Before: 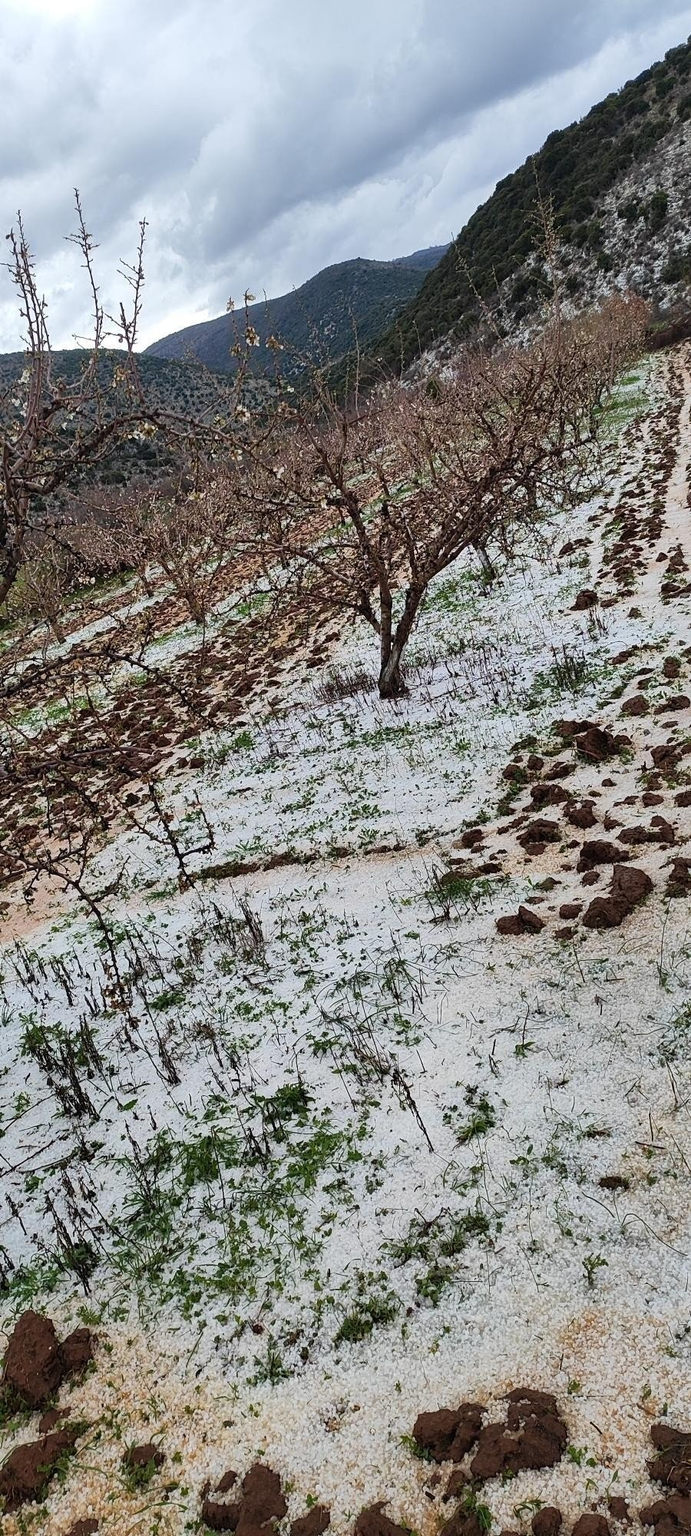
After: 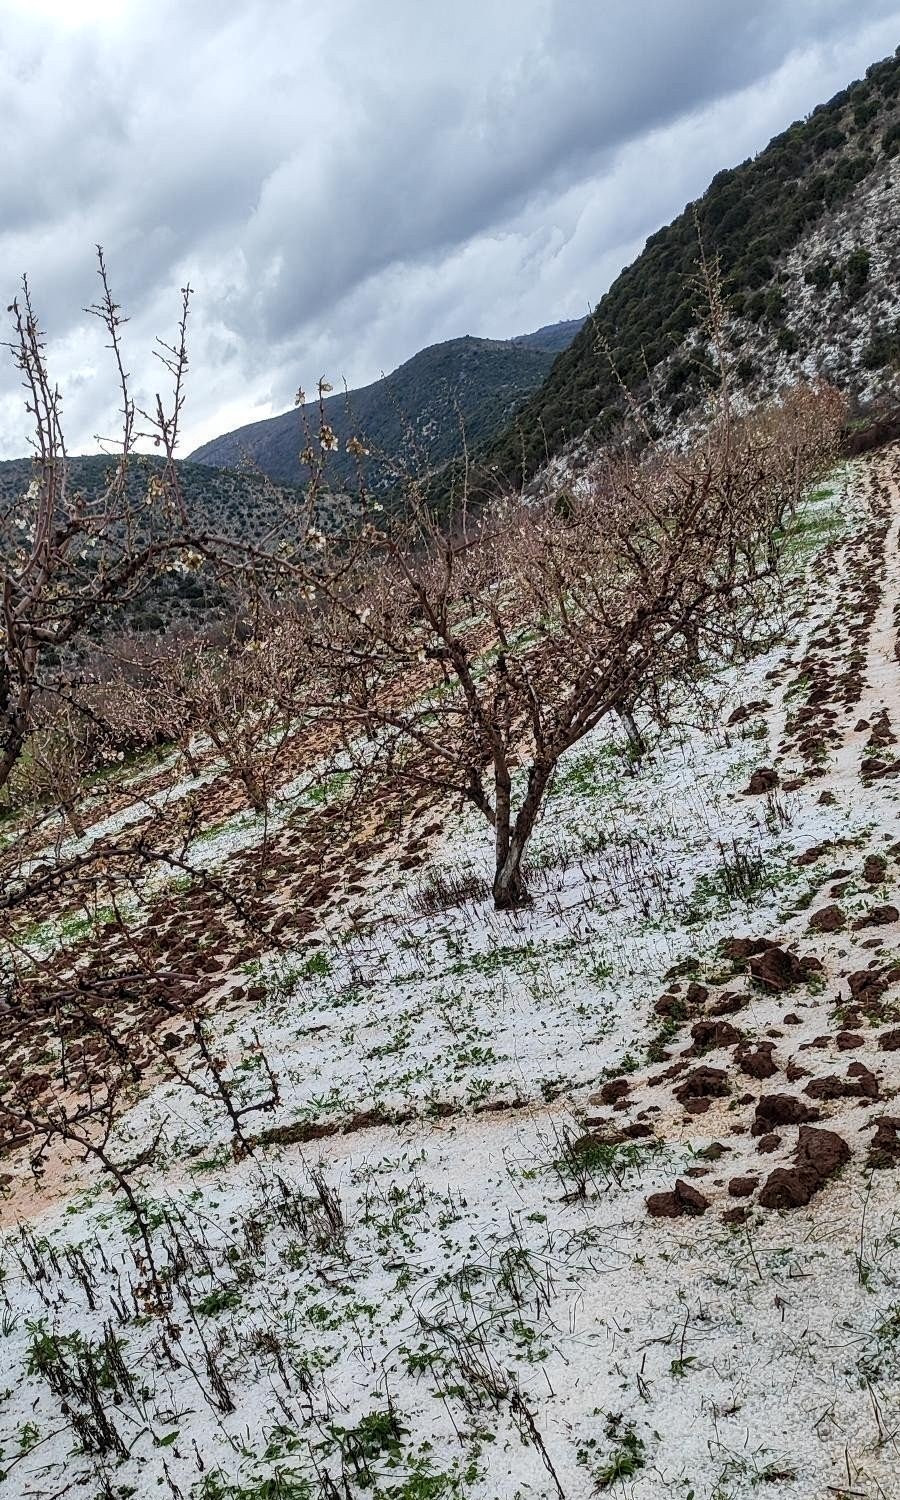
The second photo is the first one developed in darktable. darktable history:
local contrast: detail 130%
tone equalizer: on, module defaults
crop: bottom 24.967%
